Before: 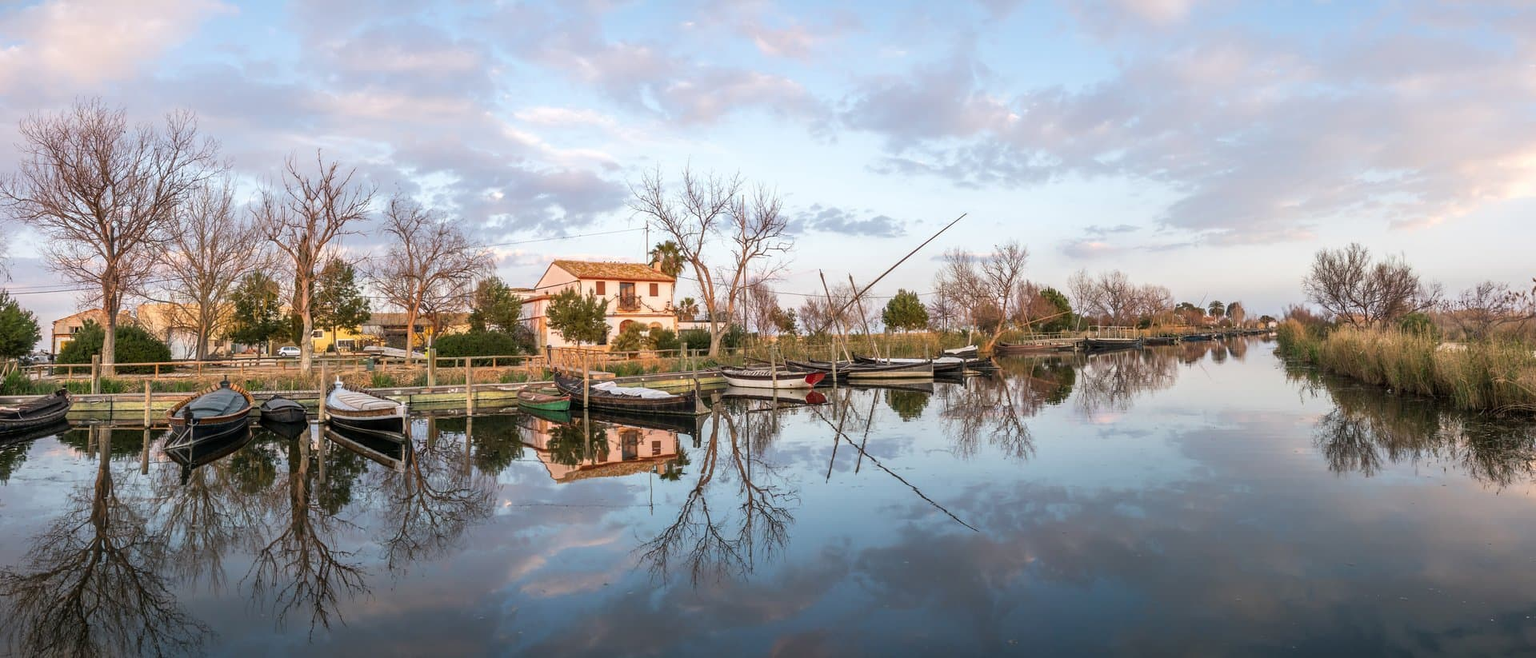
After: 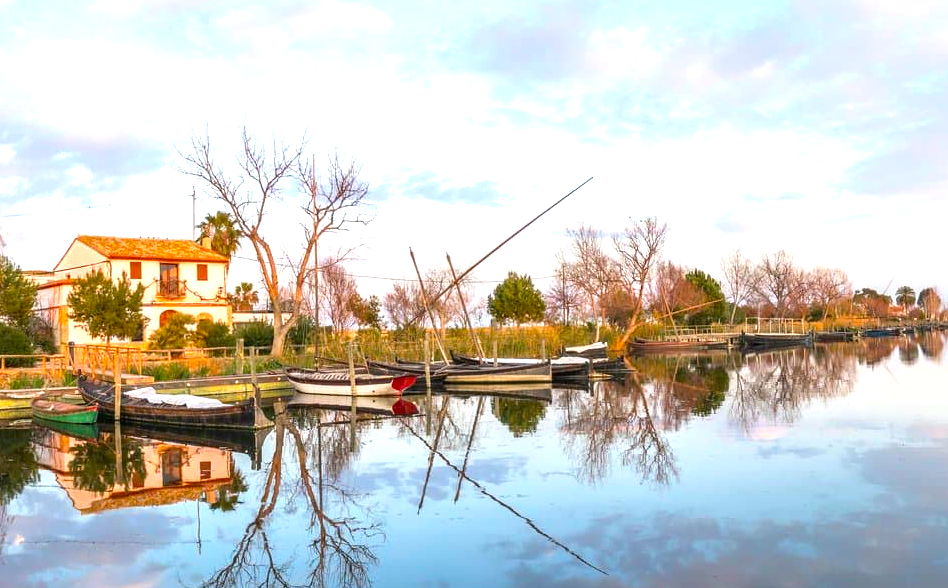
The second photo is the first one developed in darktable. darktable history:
color balance rgb: perceptual saturation grading › global saturation 30.037%
contrast brightness saturation: saturation 0.183
crop: left 32.059%, top 10.949%, right 18.514%, bottom 17.575%
exposure: black level correction 0, exposure 0.691 EV, compensate exposure bias true, compensate highlight preservation false
